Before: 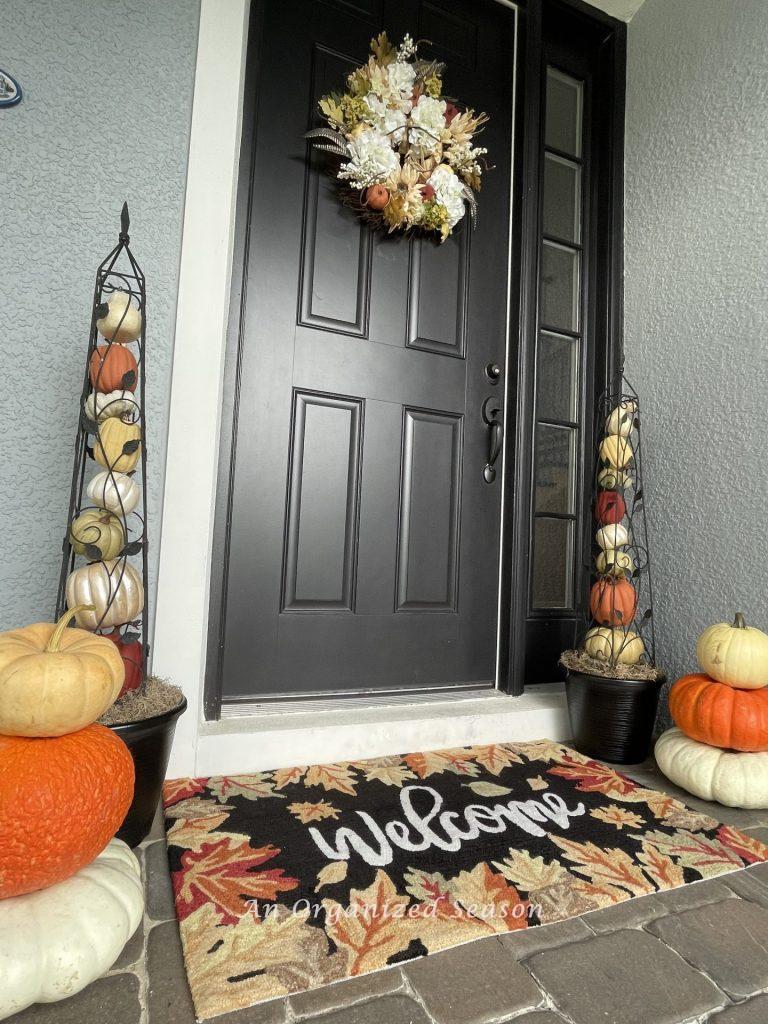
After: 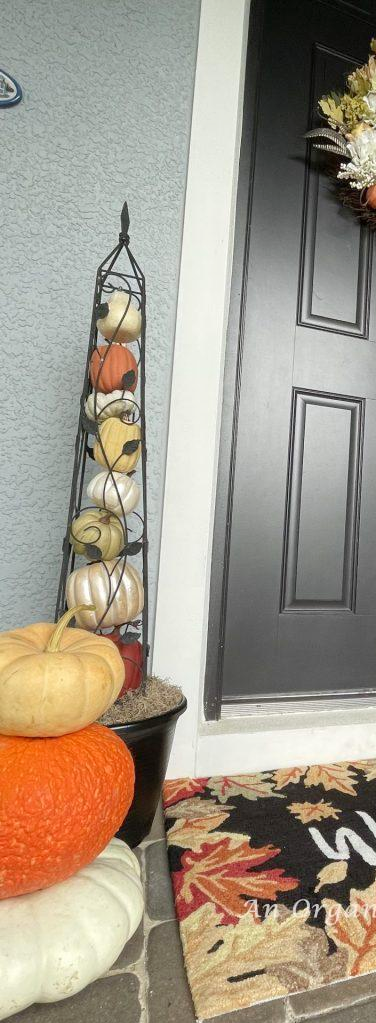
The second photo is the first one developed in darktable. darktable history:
crop and rotate: left 0.02%, top 0%, right 51.021%
levels: levels [0, 0.478, 1]
